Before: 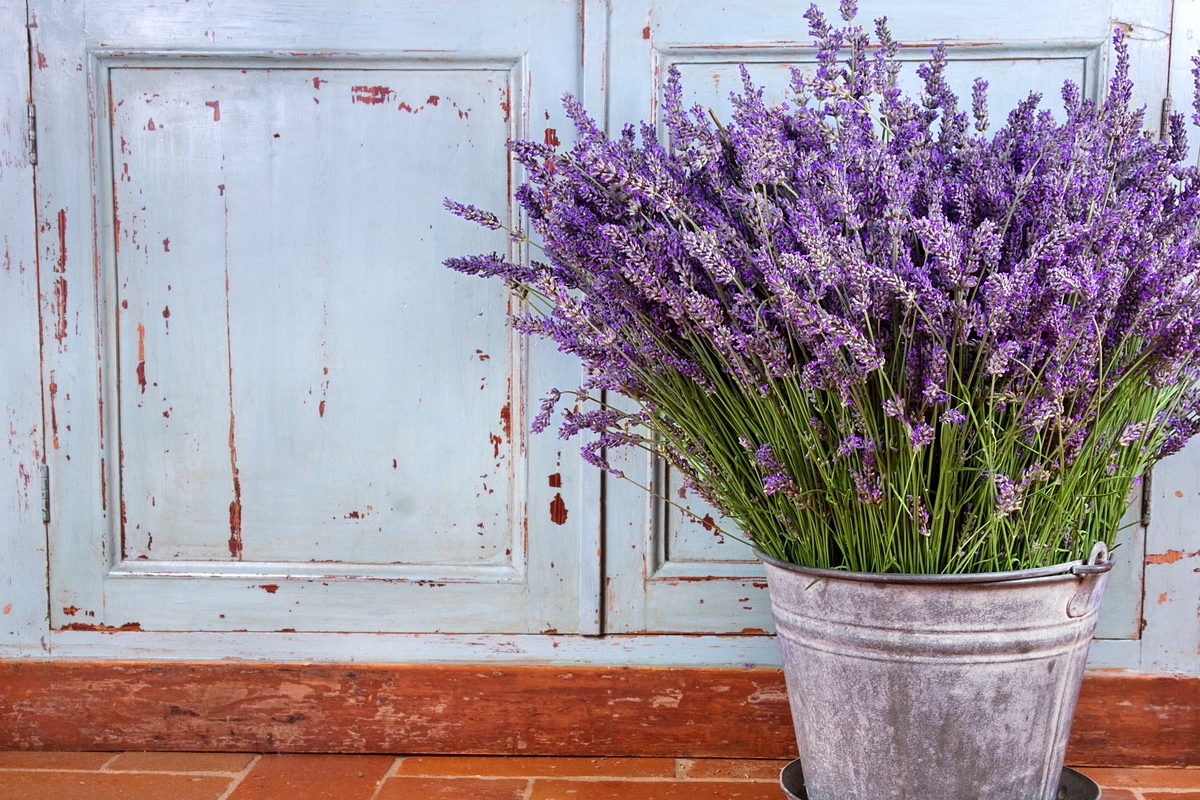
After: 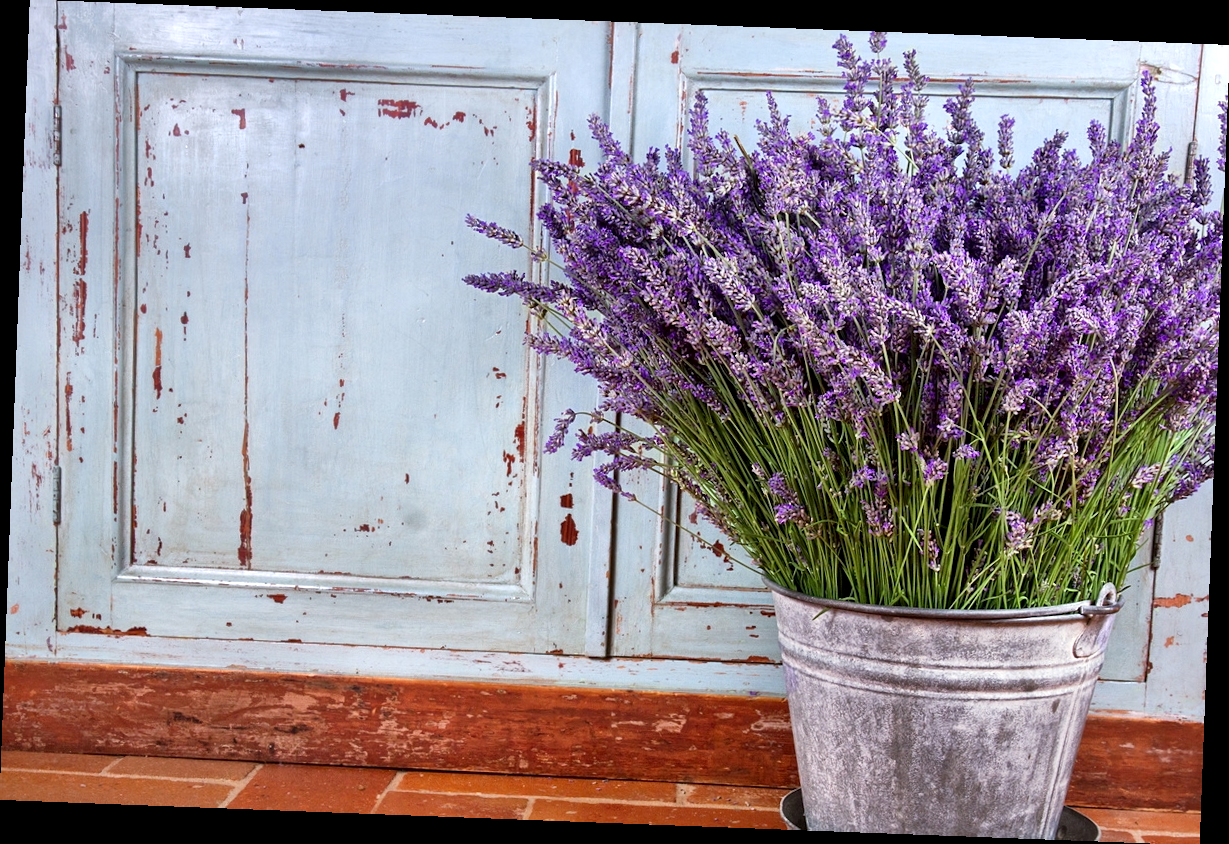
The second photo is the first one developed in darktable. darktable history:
local contrast: mode bilateral grid, contrast 20, coarseness 50, detail 161%, midtone range 0.2
rotate and perspective: rotation 2.17°, automatic cropping off
vibrance: on, module defaults
